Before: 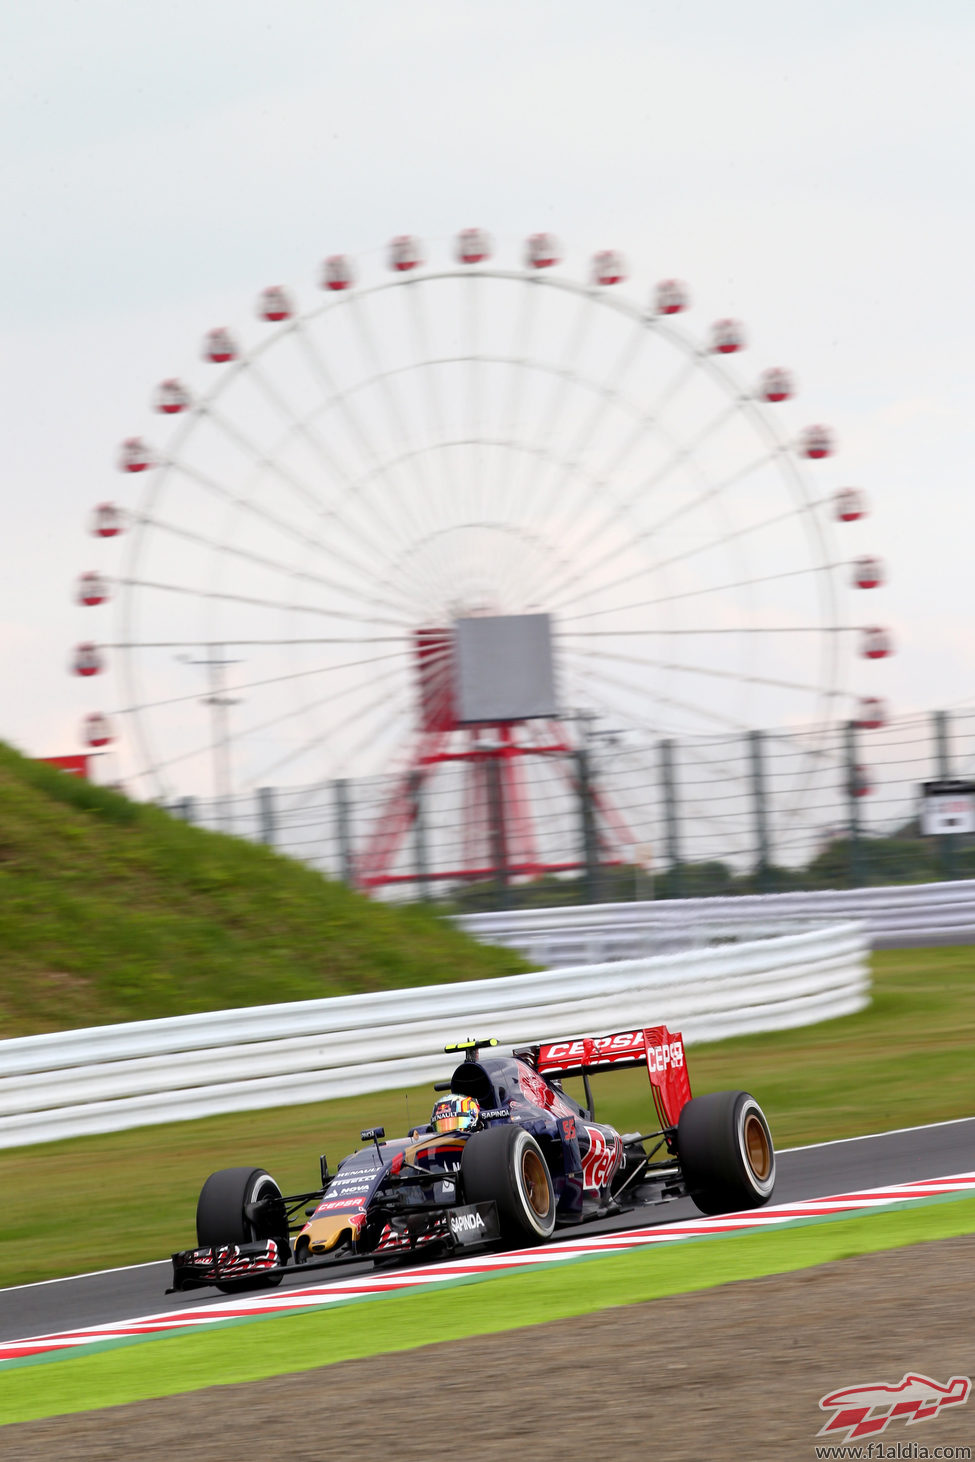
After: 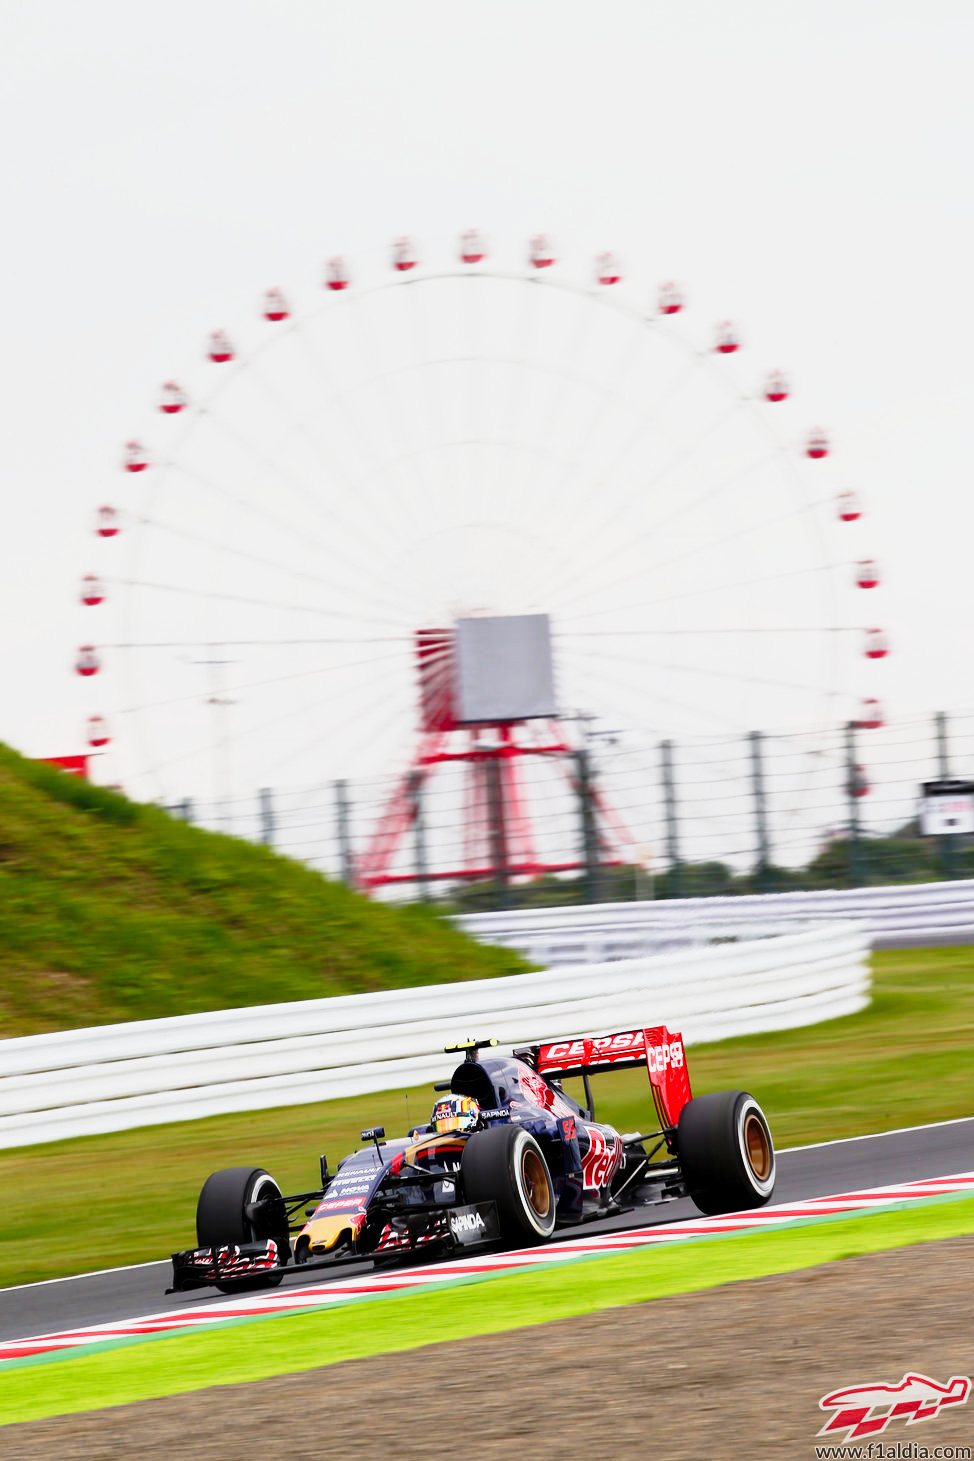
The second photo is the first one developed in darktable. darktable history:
tone curve: curves: ch0 [(0, 0) (0.046, 0.031) (0.163, 0.114) (0.391, 0.432) (0.488, 0.561) (0.695, 0.839) (0.785, 0.904) (1, 0.965)]; ch1 [(0, 0) (0.248, 0.252) (0.427, 0.412) (0.482, 0.462) (0.499, 0.499) (0.518, 0.518) (0.535, 0.577) (0.585, 0.623) (0.679, 0.743) (0.788, 0.809) (1, 1)]; ch2 [(0, 0) (0.313, 0.262) (0.427, 0.417) (0.473, 0.47) (0.503, 0.503) (0.523, 0.515) (0.557, 0.596) (0.598, 0.646) (0.708, 0.771) (1, 1)], preserve colors none
